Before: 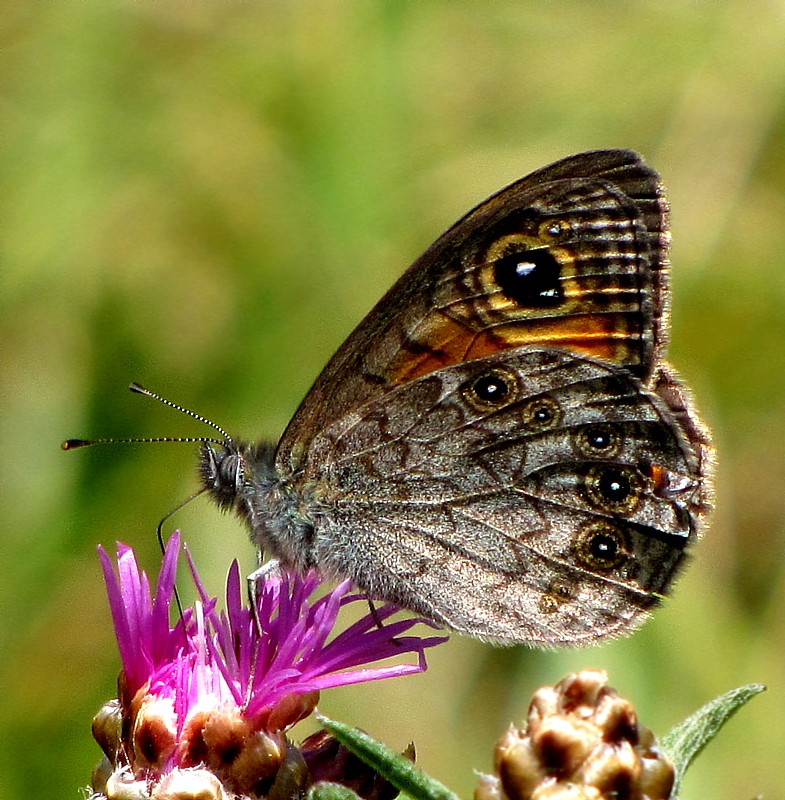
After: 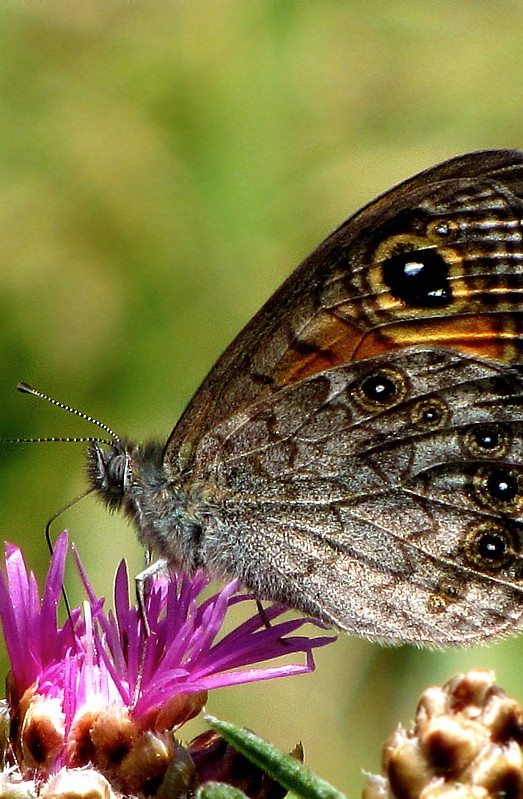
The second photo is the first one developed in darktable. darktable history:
contrast brightness saturation: saturation -0.055
crop and rotate: left 14.345%, right 18.978%
